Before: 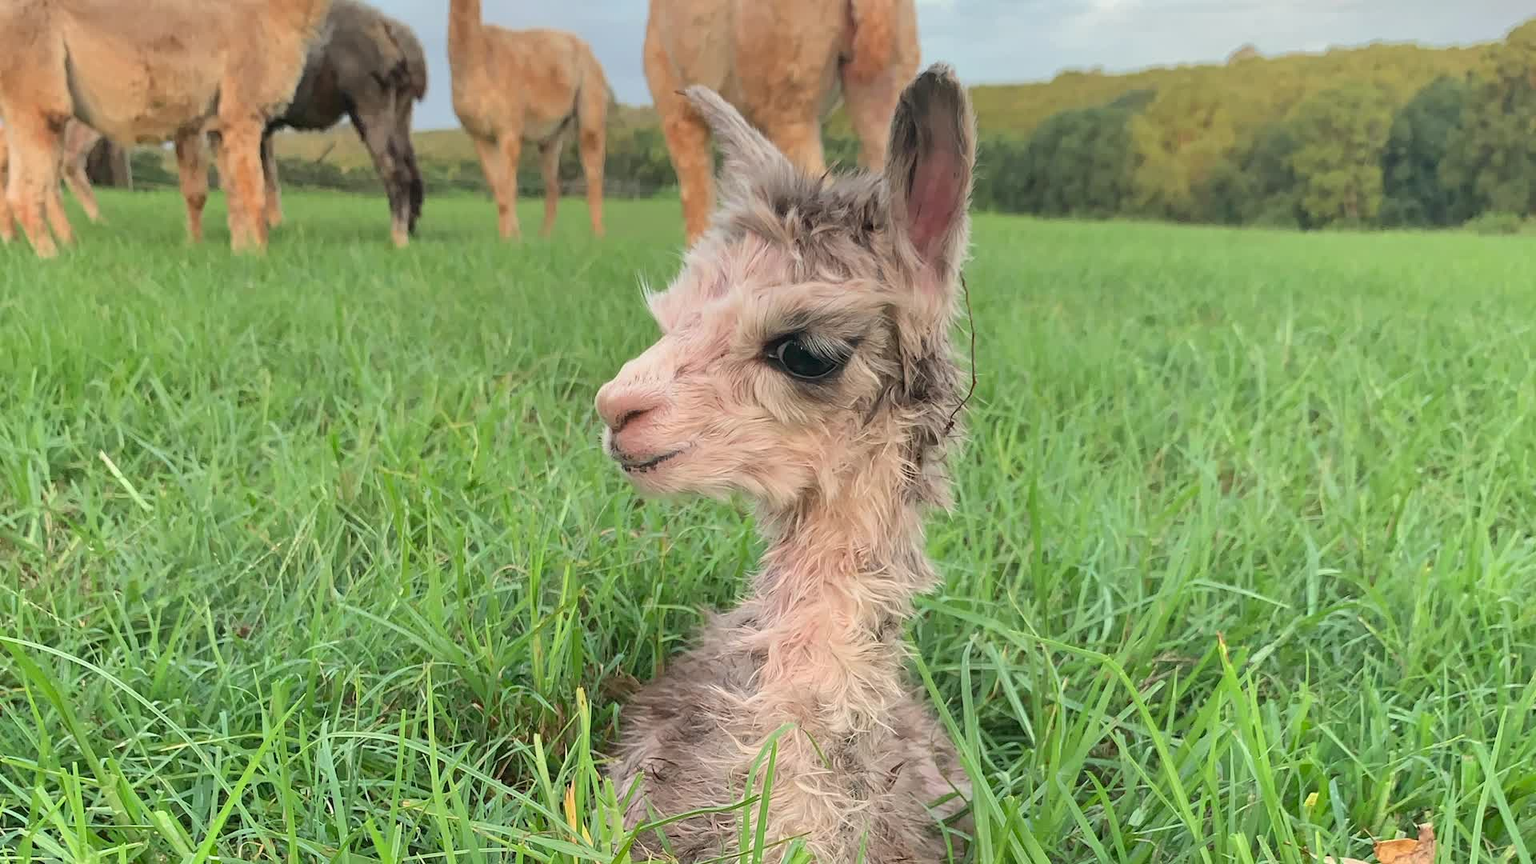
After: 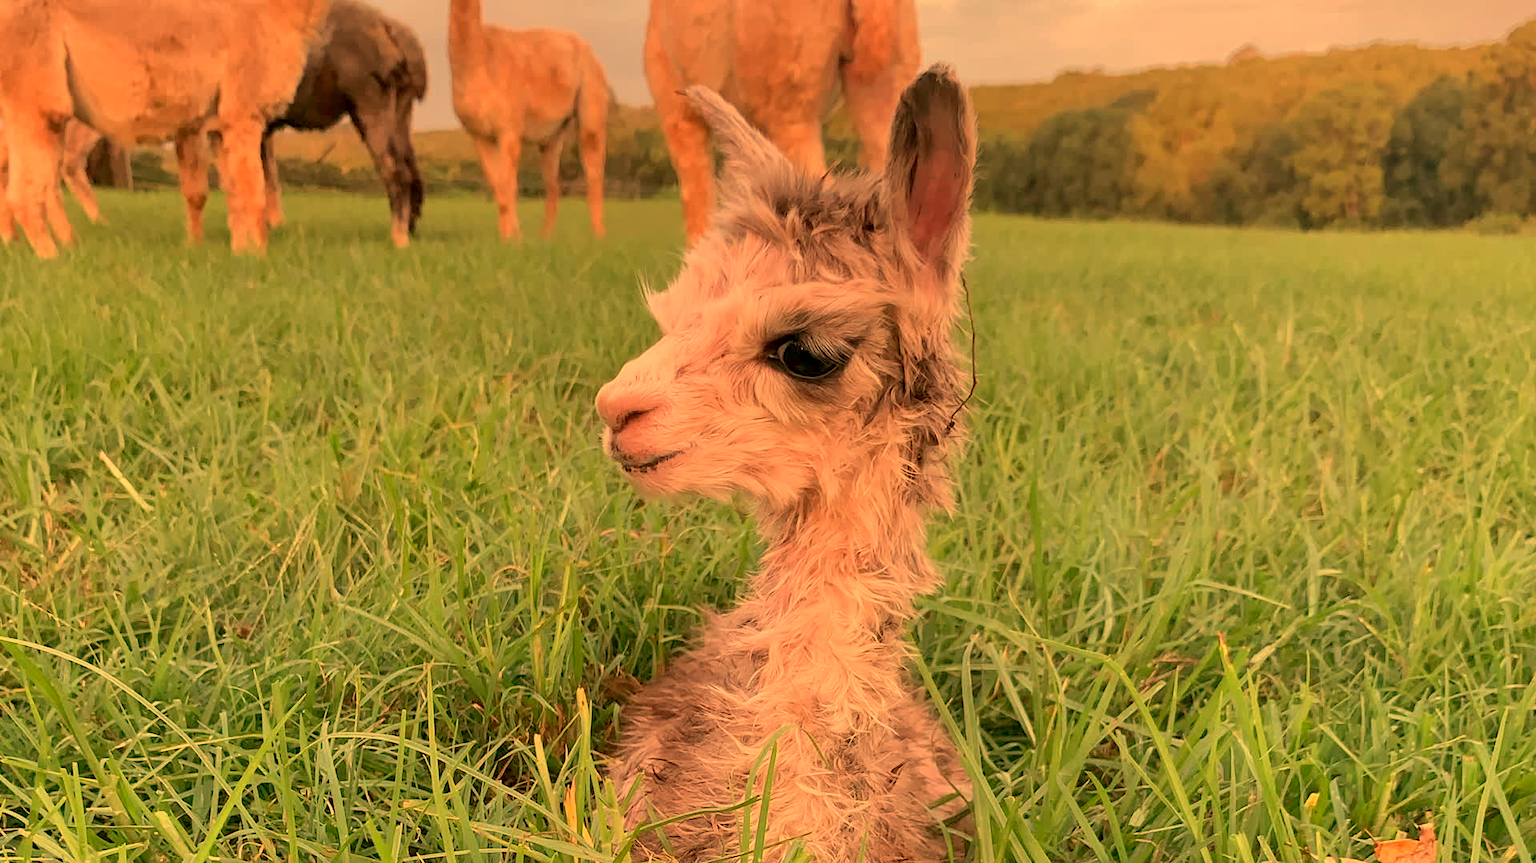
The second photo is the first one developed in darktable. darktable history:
white balance: red 1.467, blue 0.684
exposure: black level correction 0.011, exposure -0.478 EV, compensate highlight preservation false
